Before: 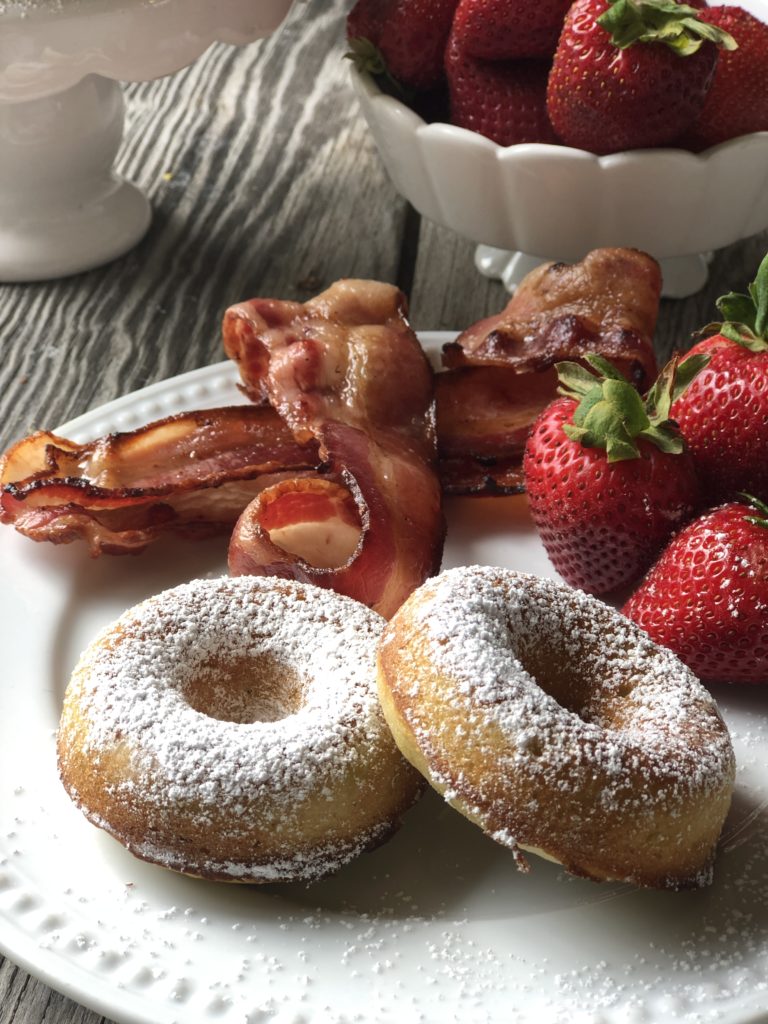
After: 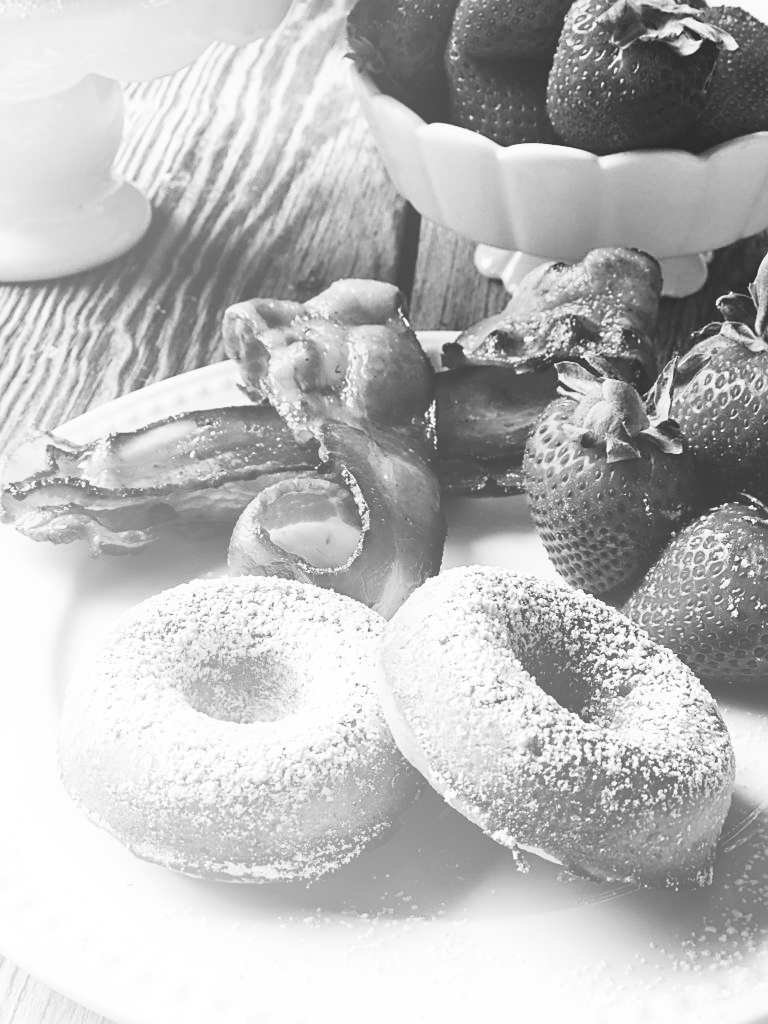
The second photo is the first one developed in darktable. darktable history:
bloom: size 40%
tone equalizer: -8 EV 0.25 EV, -7 EV 0.417 EV, -6 EV 0.417 EV, -5 EV 0.25 EV, -3 EV -0.25 EV, -2 EV -0.417 EV, -1 EV -0.417 EV, +0 EV -0.25 EV, edges refinement/feathering 500, mask exposure compensation -1.57 EV, preserve details guided filter
monochrome: a -3.63, b -0.465
exposure: exposure 0.131 EV, compensate highlight preservation false
contrast brightness saturation: contrast 0.28
sharpen: on, module defaults
base curve: curves: ch0 [(0, 0) (0.036, 0.037) (0.121, 0.228) (0.46, 0.76) (0.859, 0.983) (1, 1)], preserve colors none
white balance: red 1.08, blue 0.791
